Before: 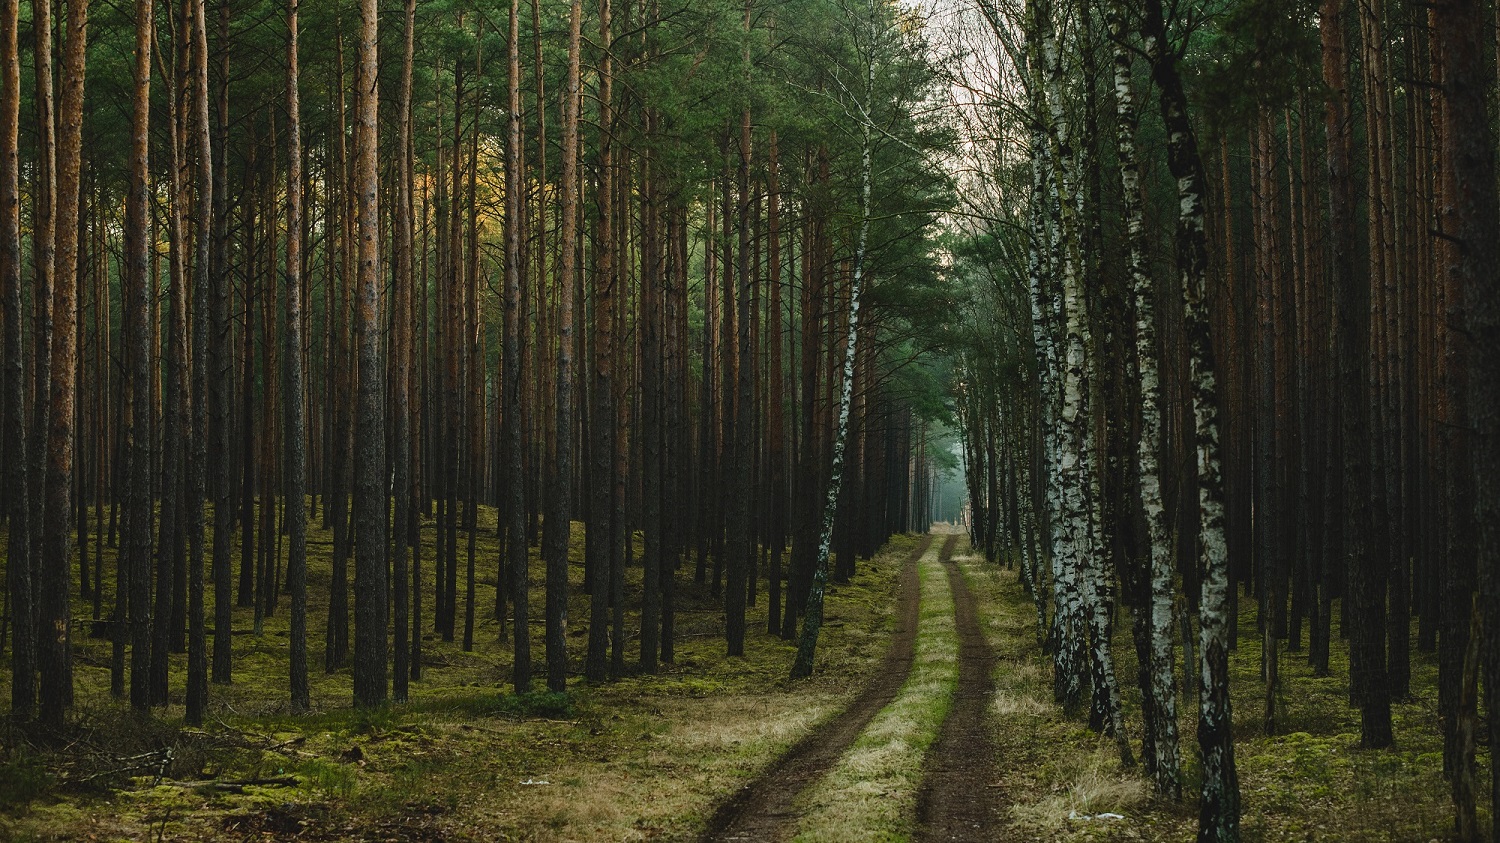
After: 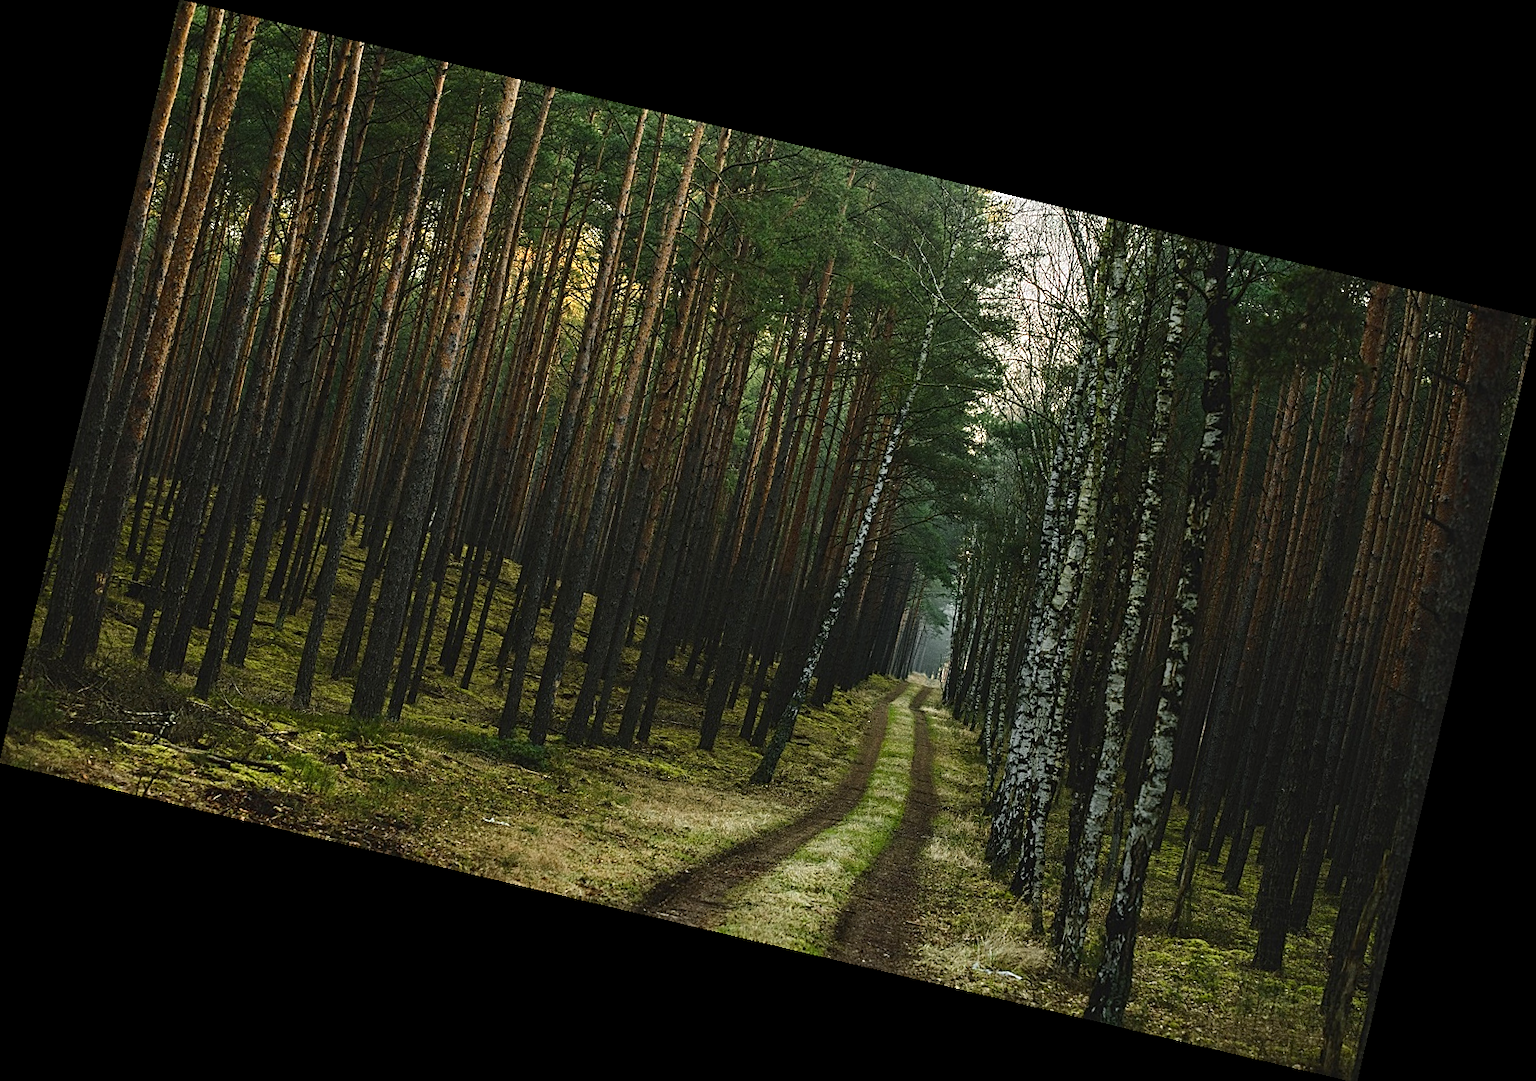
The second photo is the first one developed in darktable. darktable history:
color zones: curves: ch0 [(0.004, 0.305) (0.261, 0.623) (0.389, 0.399) (0.708, 0.571) (0.947, 0.34)]; ch1 [(0.025, 0.645) (0.229, 0.584) (0.326, 0.551) (0.484, 0.262) (0.757, 0.643)]
rotate and perspective: rotation 13.27°, automatic cropping off
tone equalizer: on, module defaults
sharpen: on, module defaults
